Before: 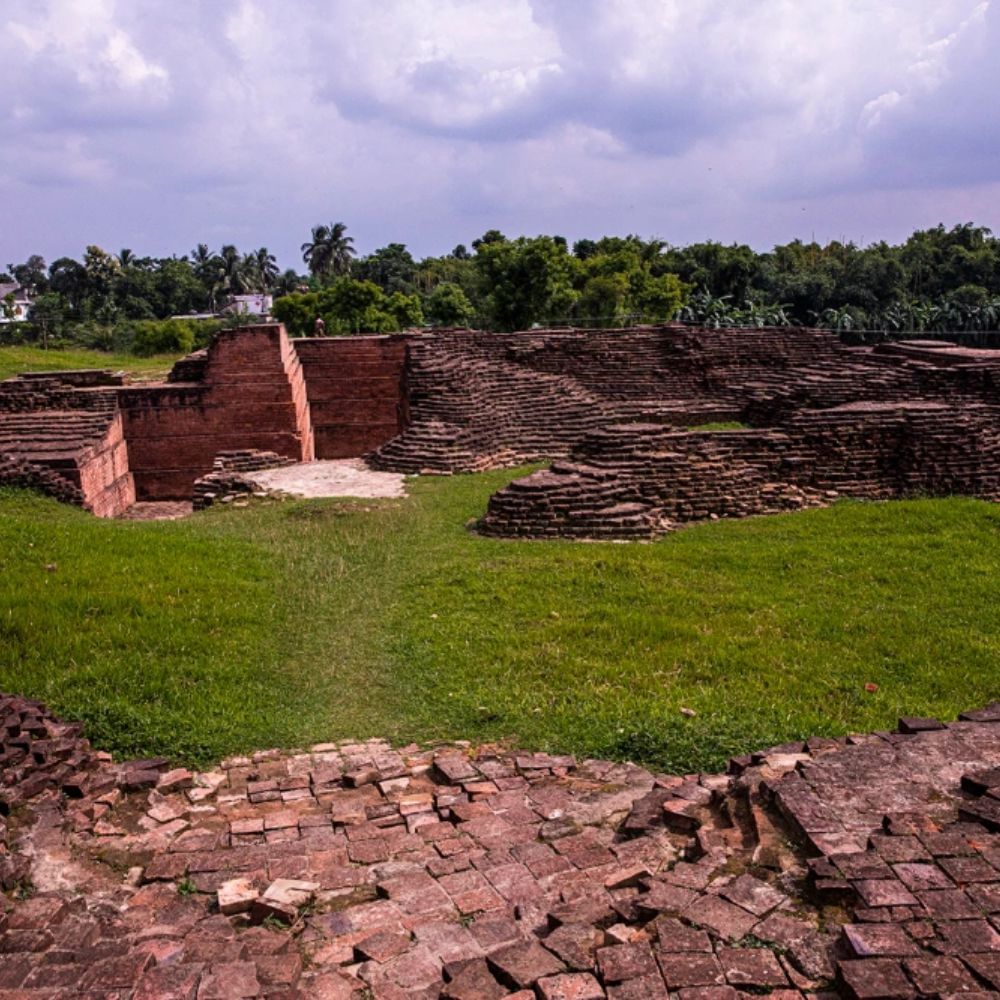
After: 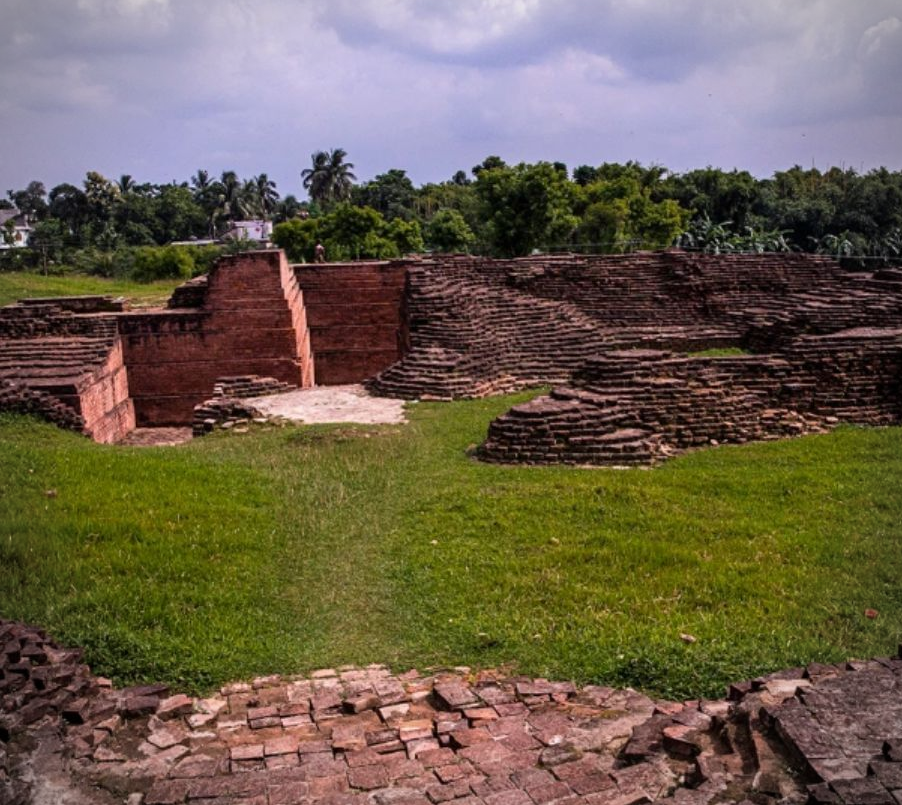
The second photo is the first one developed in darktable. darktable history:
crop: top 7.49%, right 9.717%, bottom 11.943%
vignetting: fall-off start 87%, automatic ratio true
